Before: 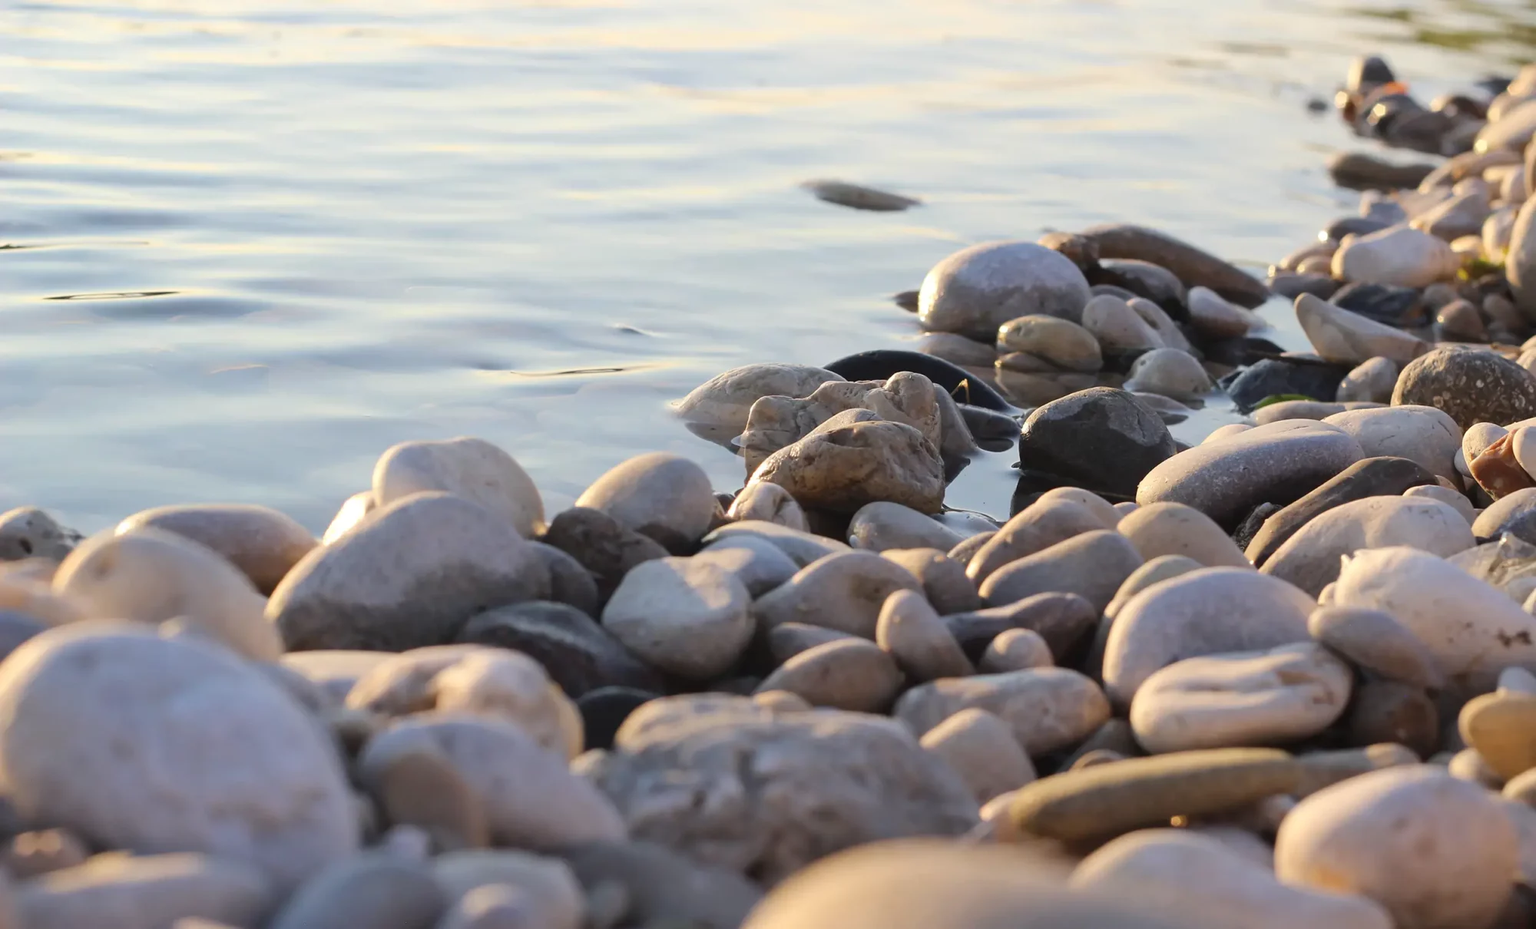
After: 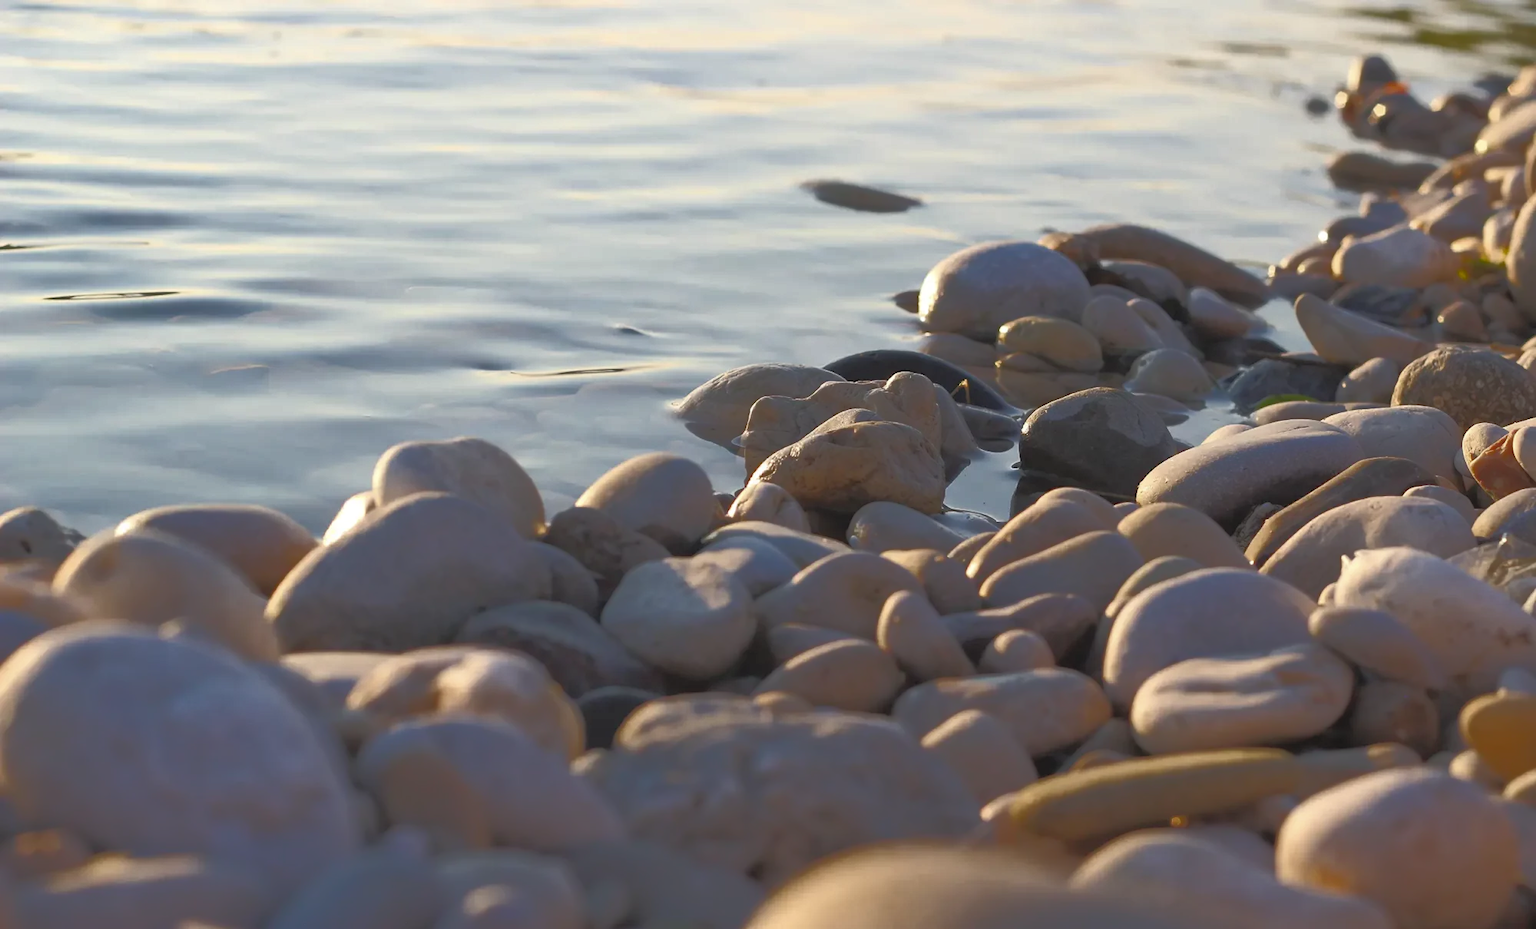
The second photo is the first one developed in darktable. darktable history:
local contrast: mode bilateral grid, contrast 20, coarseness 50, detail 103%, midtone range 0.2
tone curve: curves: ch0 [(0, 0) (0.003, 0.032) (0.53, 0.368) (0.901, 0.866) (1, 1)], color space Lab, independent channels, preserve colors none
